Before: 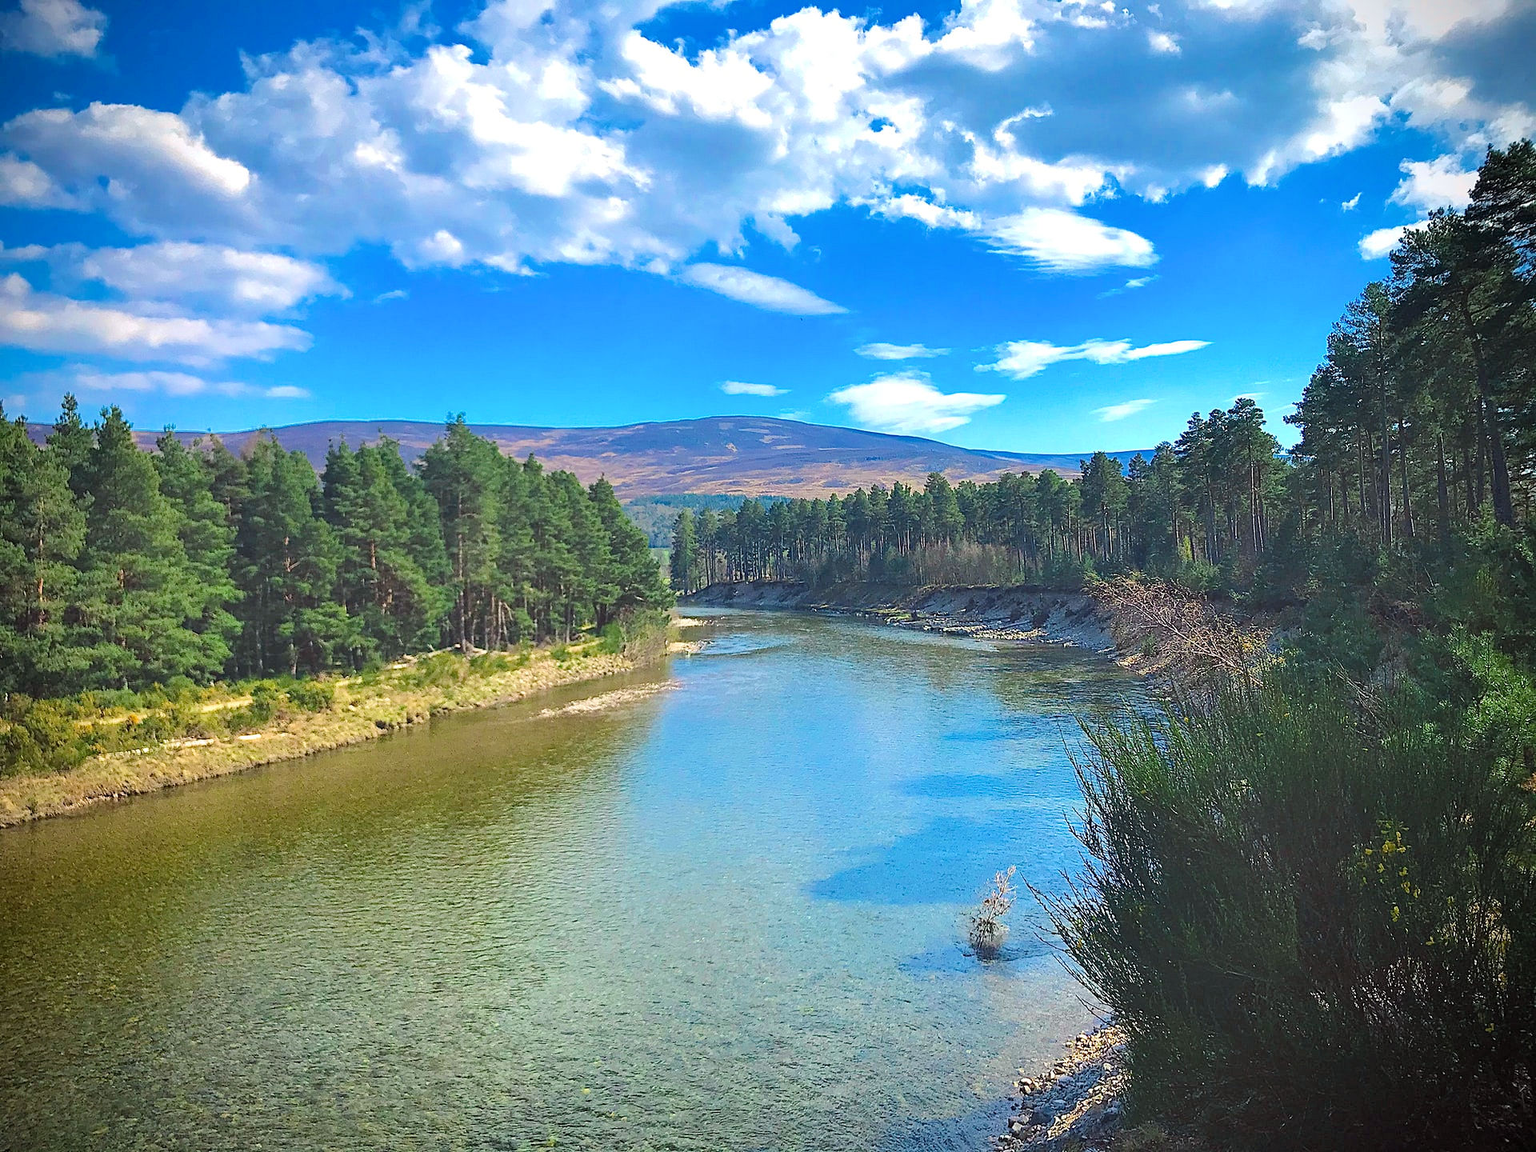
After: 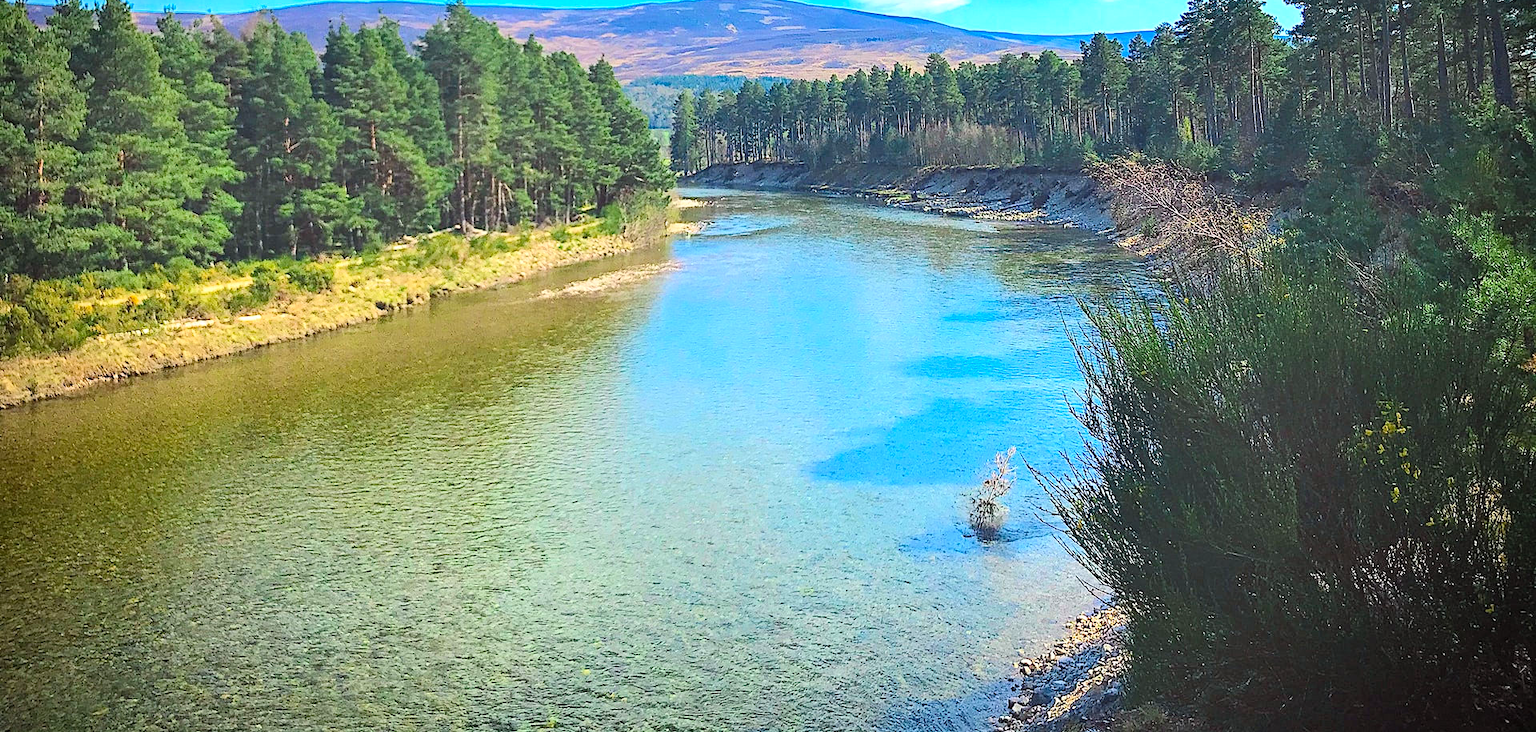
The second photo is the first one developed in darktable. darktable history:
crop and rotate: top 36.435%
contrast brightness saturation: contrast 0.2, brightness 0.16, saturation 0.22
